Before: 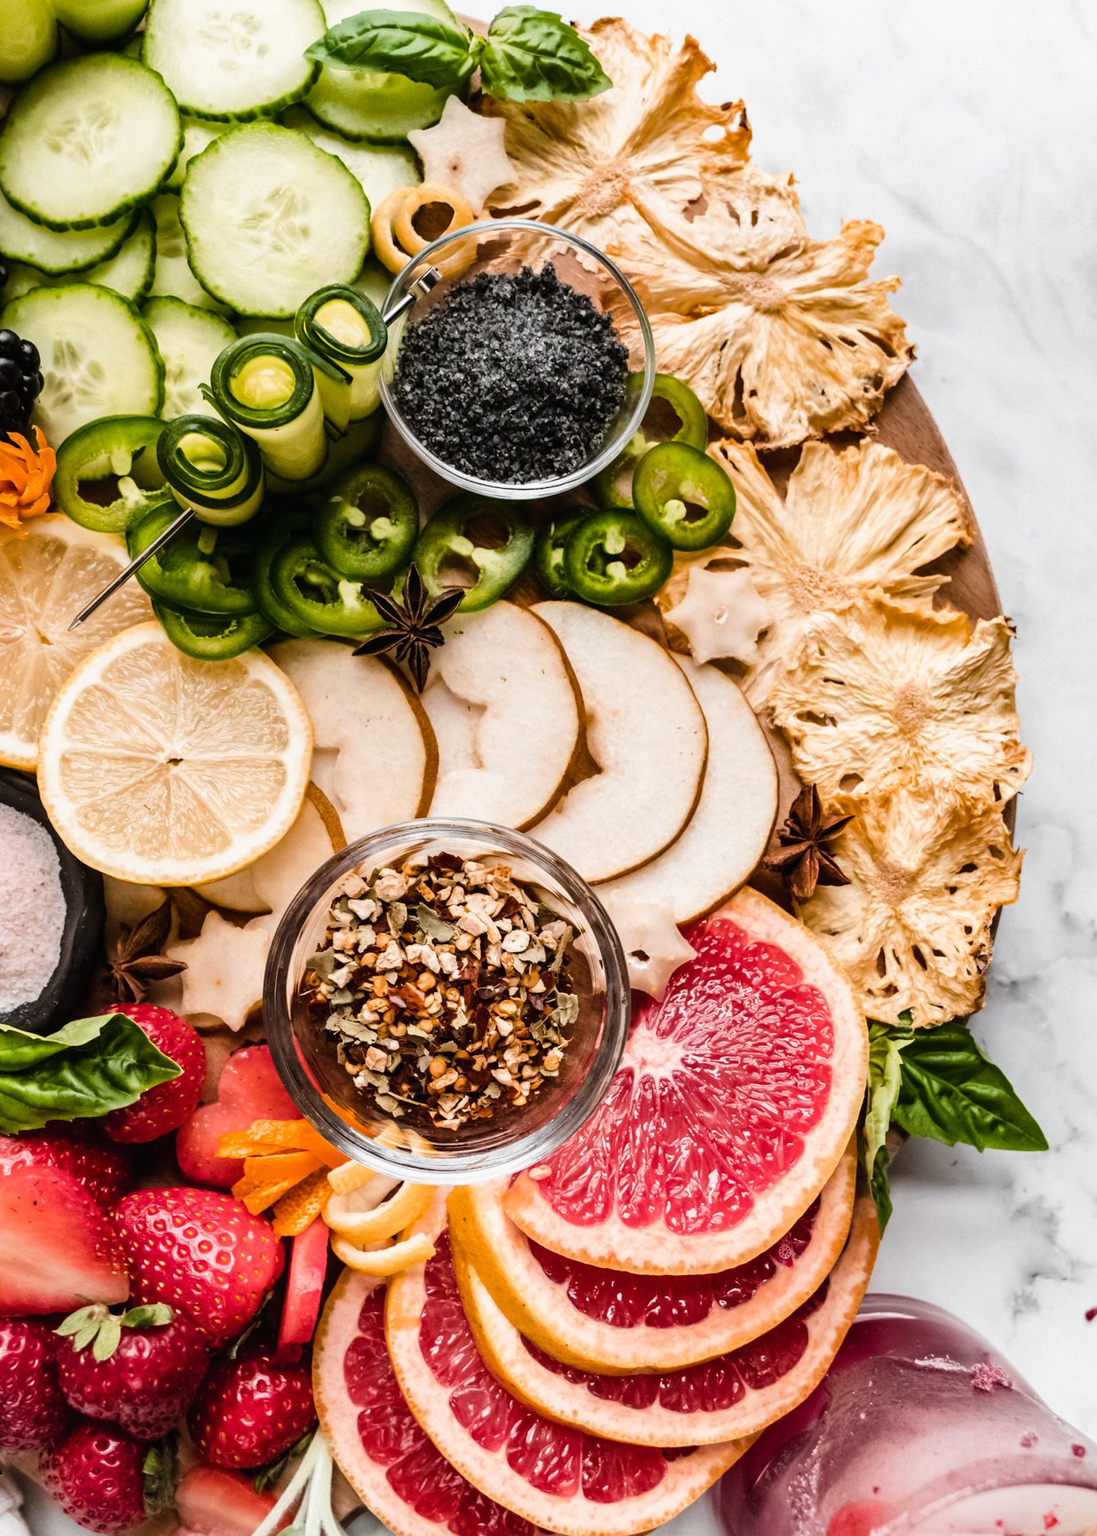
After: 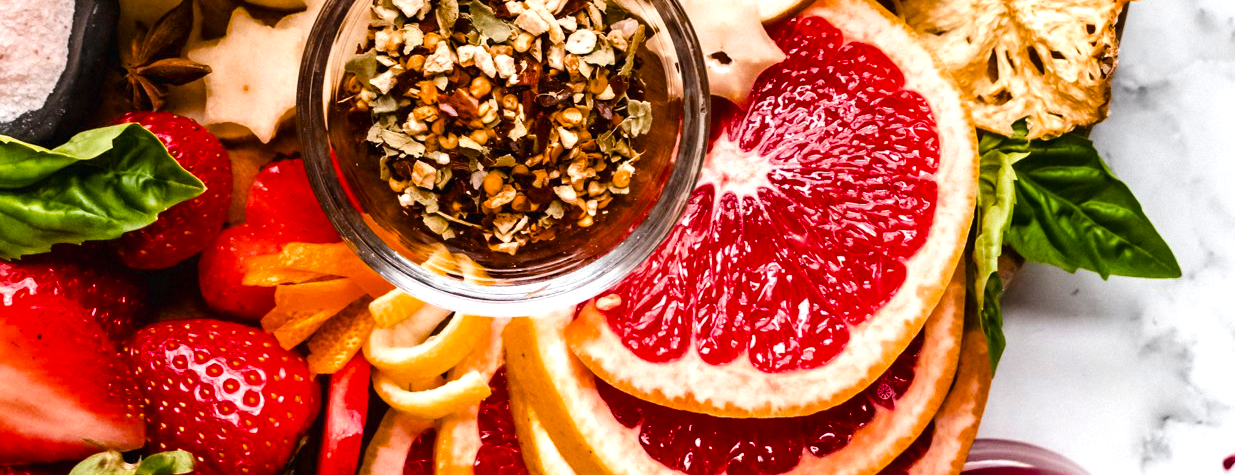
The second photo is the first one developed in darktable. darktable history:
crop and rotate: top 58.929%, bottom 13.603%
color balance rgb: linear chroma grading › global chroma 2.827%, perceptual saturation grading › global saturation 25.585%, perceptual brilliance grading › global brilliance 18.097%, global vibrance 1.05%, saturation formula JzAzBz (2021)
